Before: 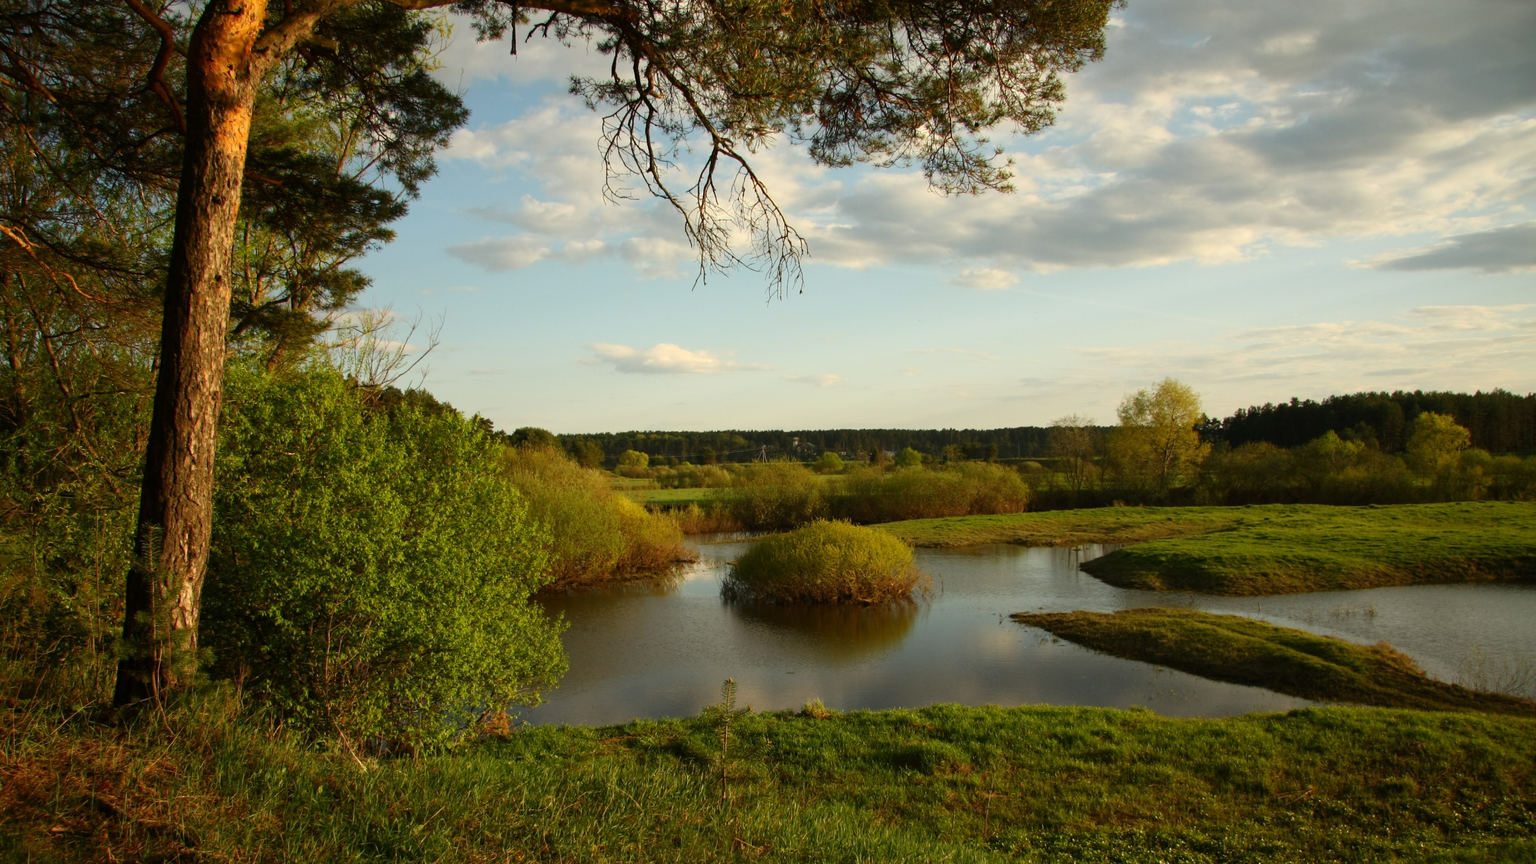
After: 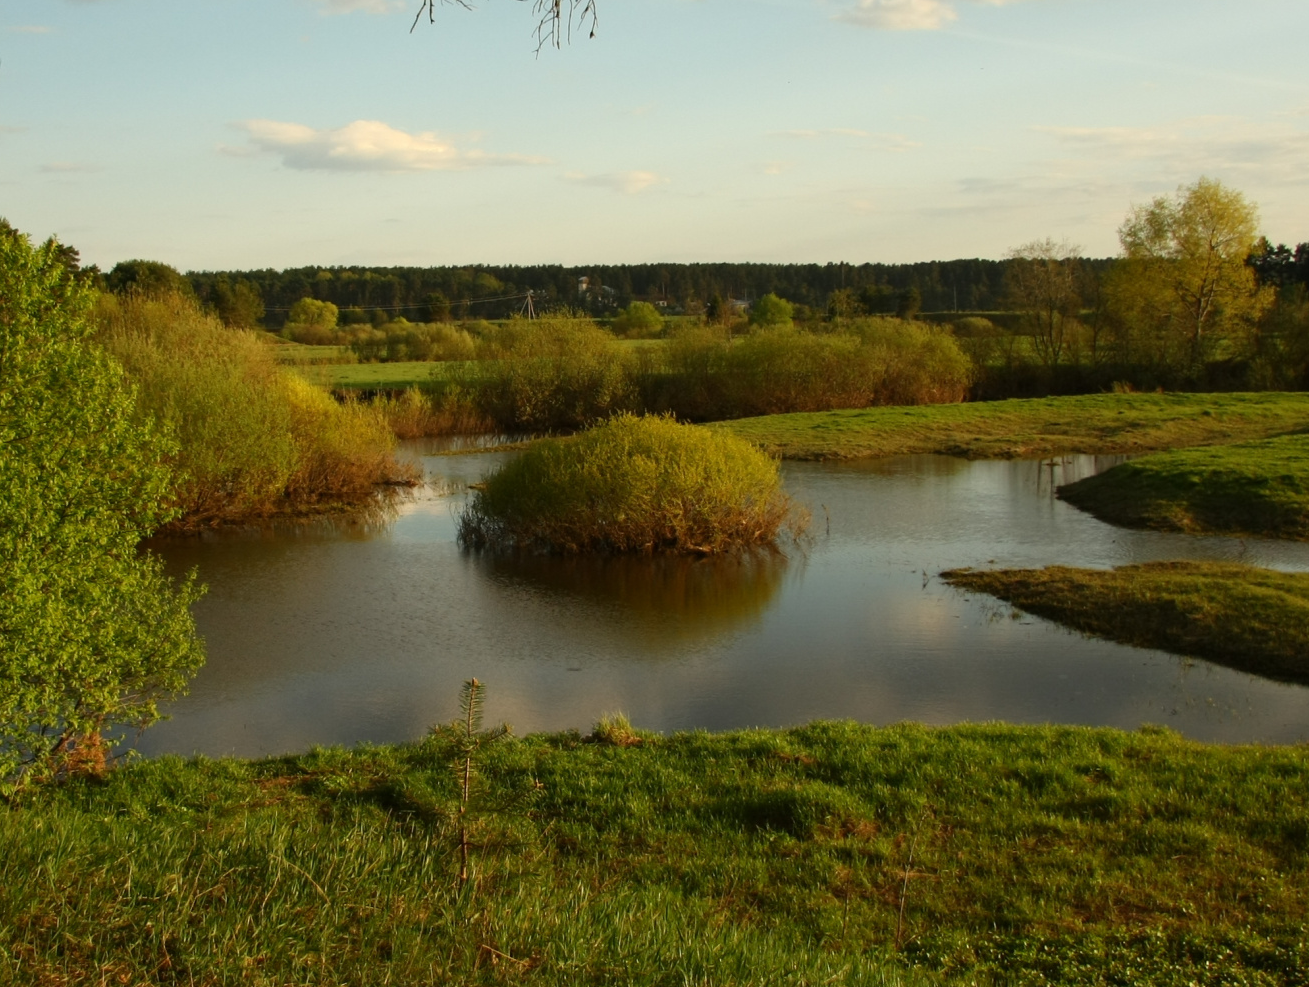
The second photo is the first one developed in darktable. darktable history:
crop and rotate: left 29.043%, top 31.434%, right 19.81%
